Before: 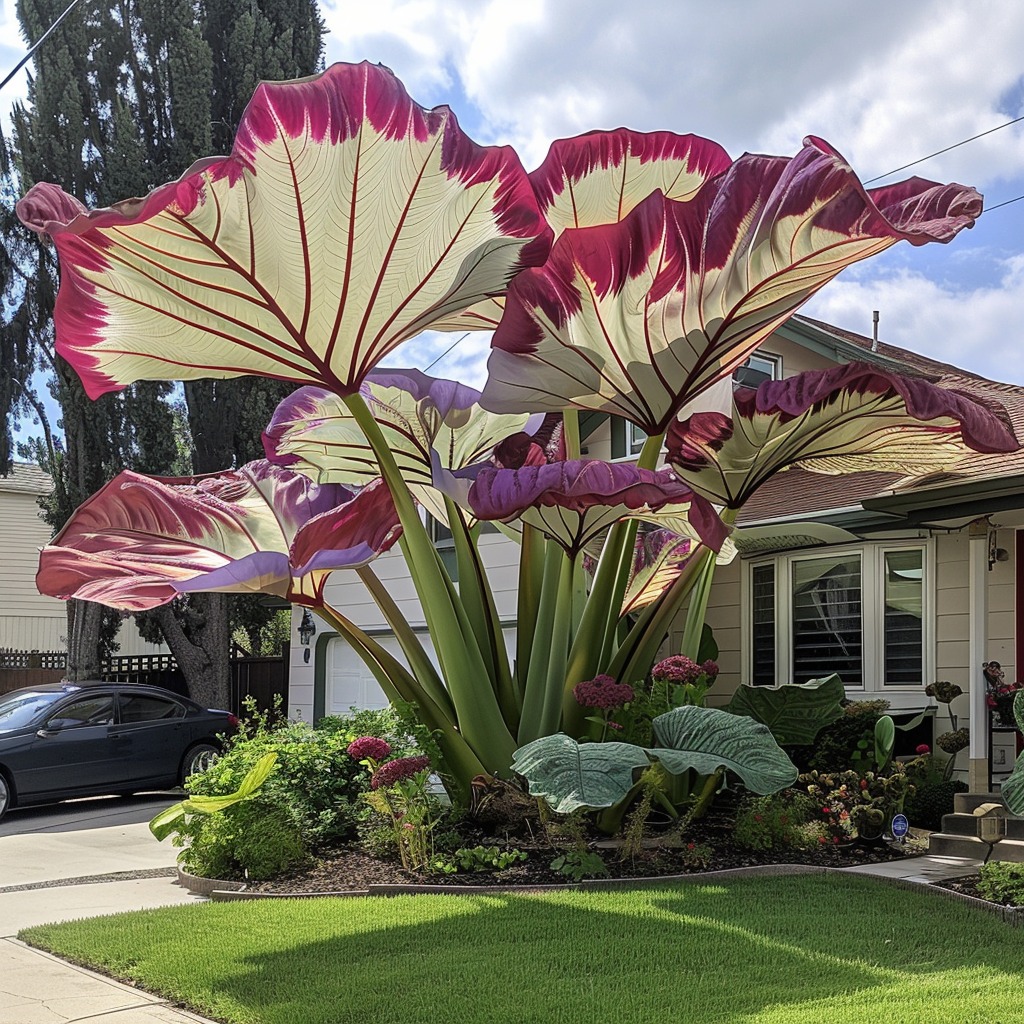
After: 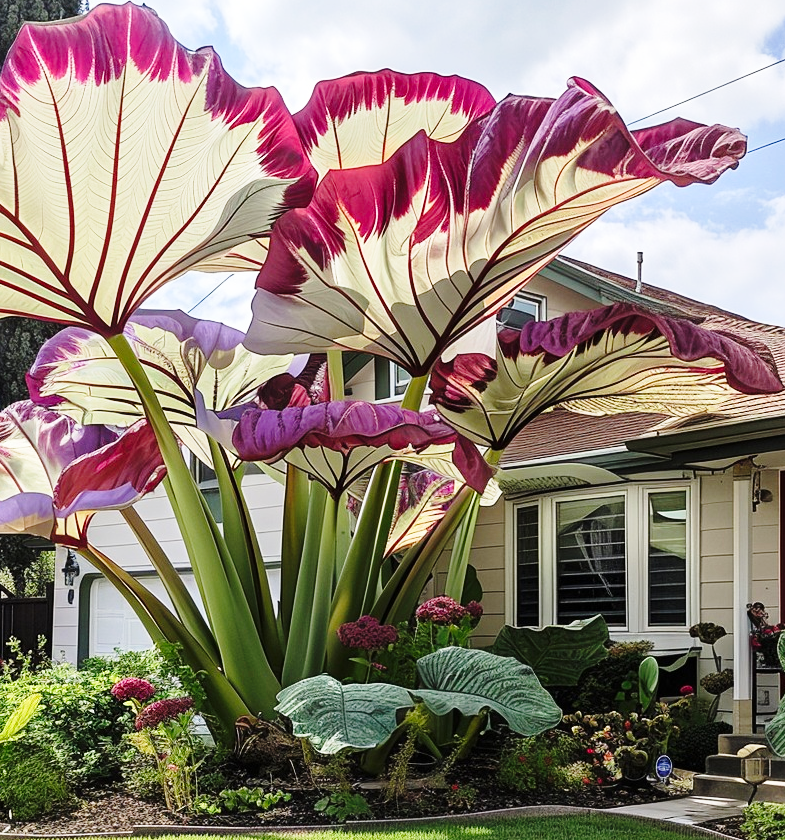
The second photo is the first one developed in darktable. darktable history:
crop: left 23.095%, top 5.827%, bottom 11.854%
base curve: curves: ch0 [(0, 0) (0.028, 0.03) (0.121, 0.232) (0.46, 0.748) (0.859, 0.968) (1, 1)], preserve colors none
